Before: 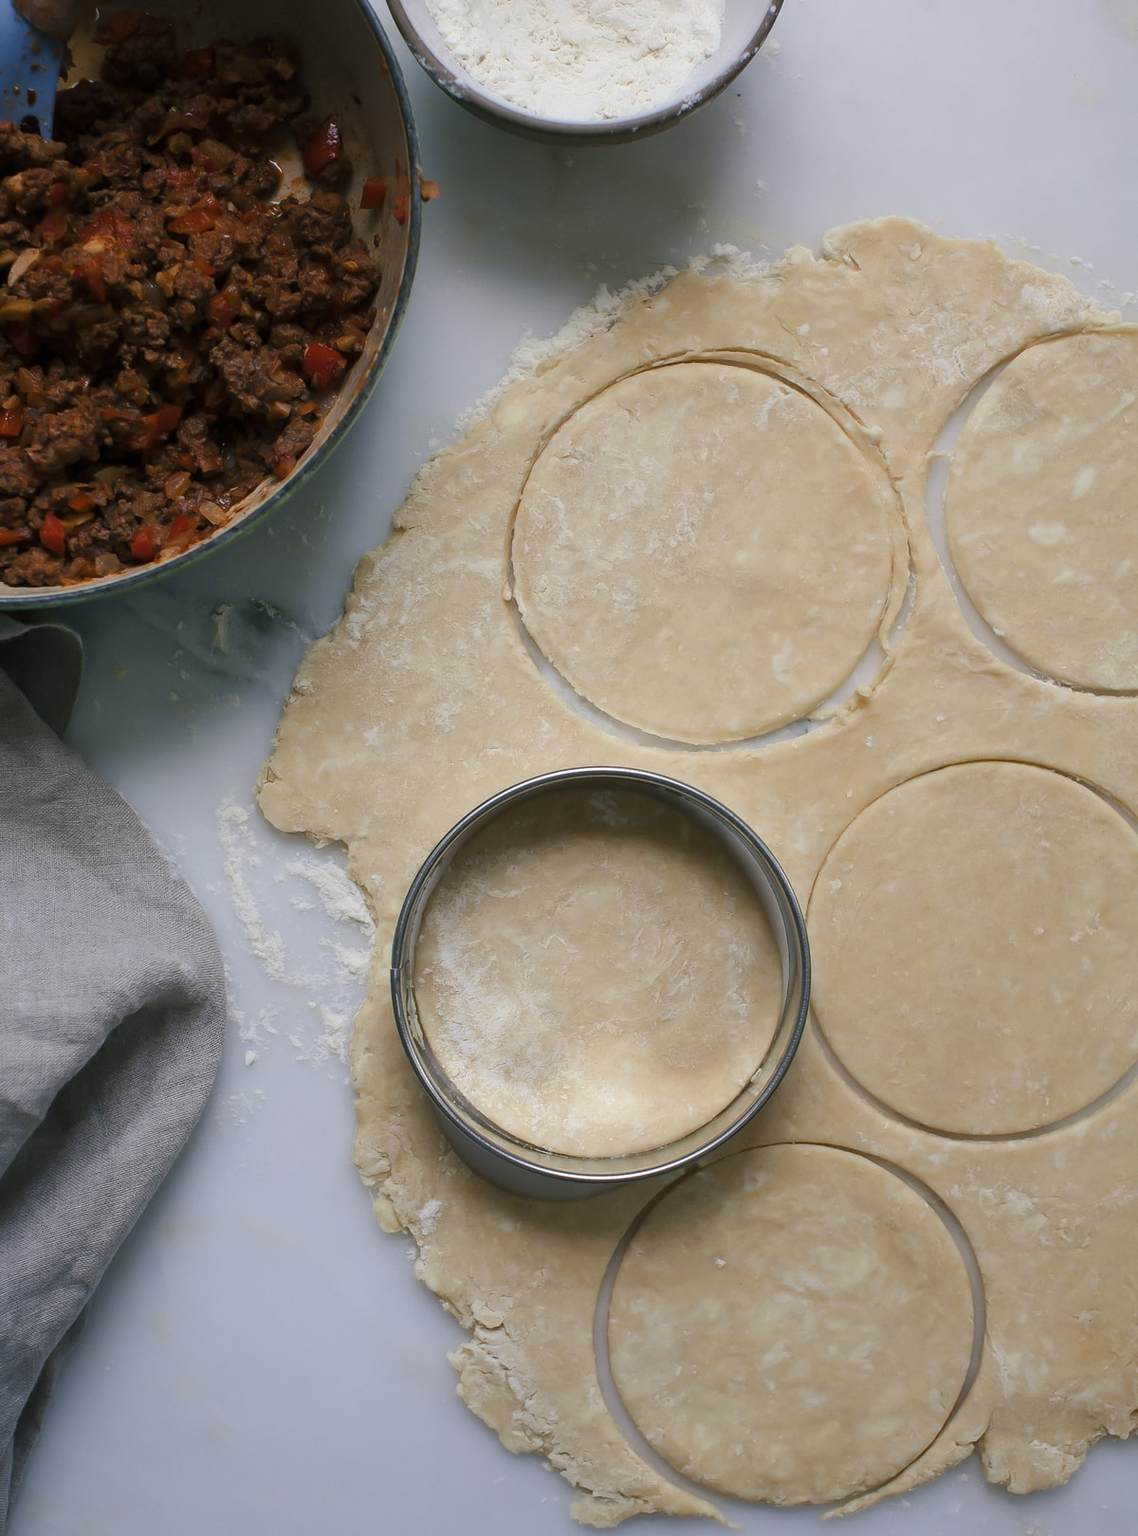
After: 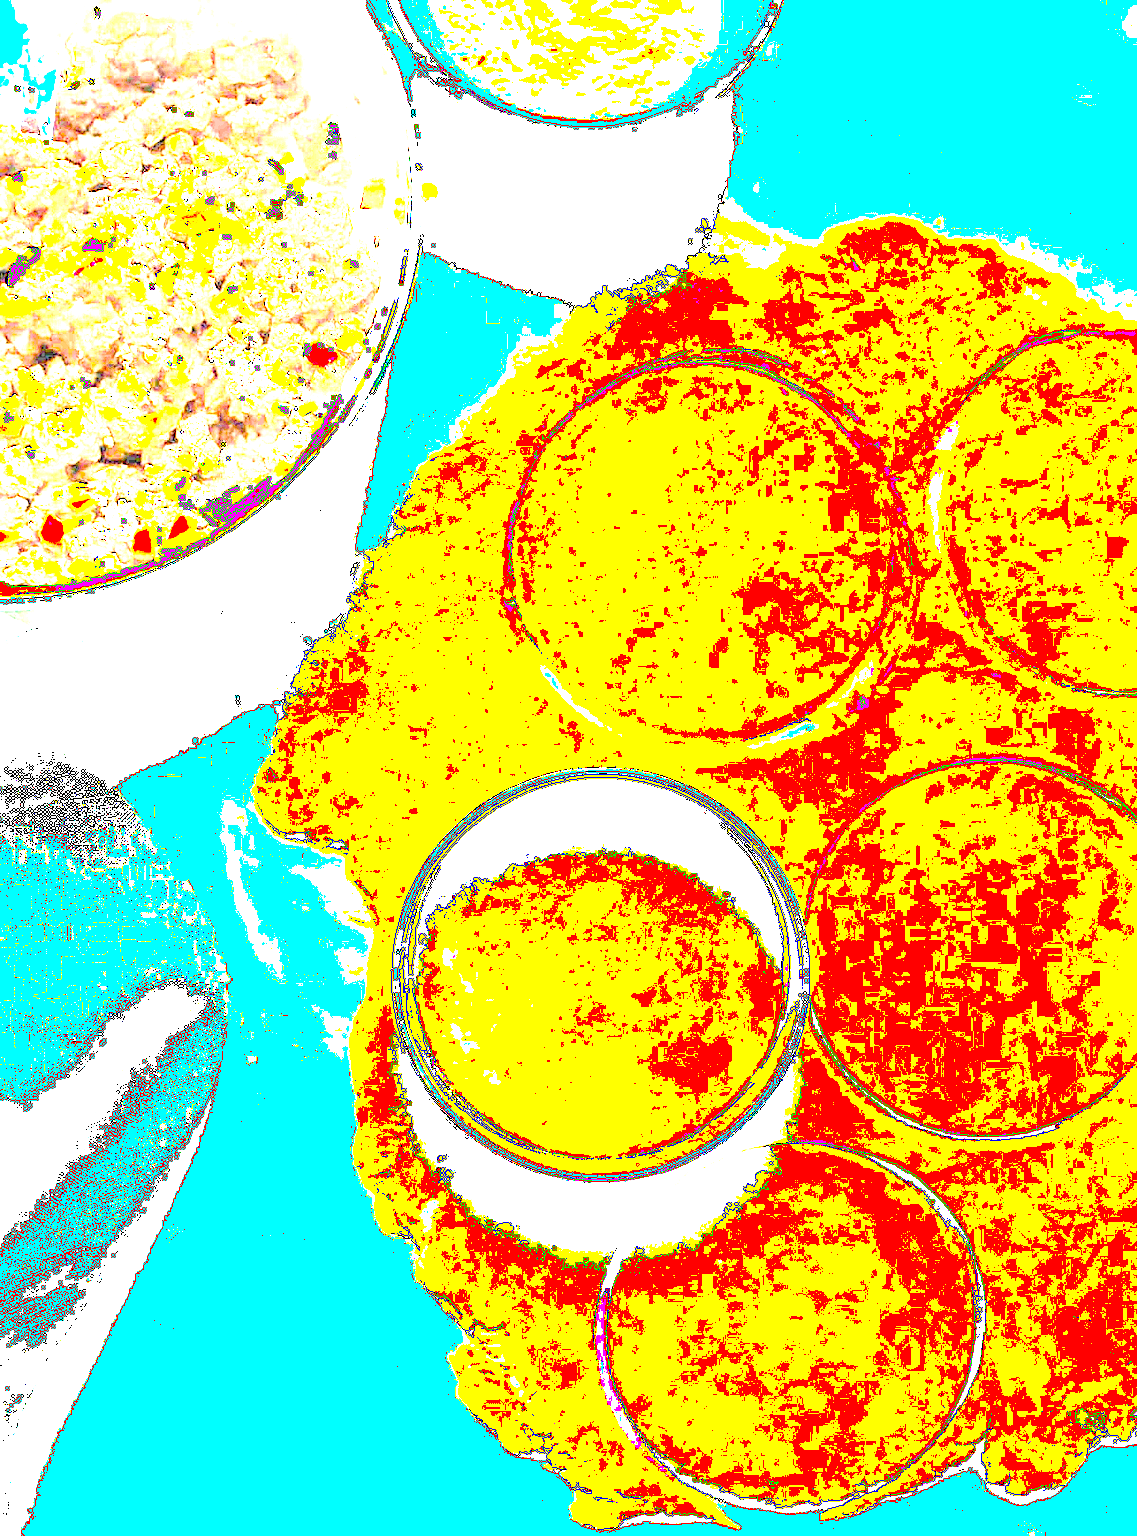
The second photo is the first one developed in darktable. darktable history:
exposure: exposure 7.92 EV, compensate exposure bias true, compensate highlight preservation false
tone curve: curves: ch0 [(0.003, 0) (0.066, 0.023) (0.149, 0.094) (0.264, 0.238) (0.395, 0.401) (0.517, 0.553) (0.716, 0.743) (0.813, 0.846) (1, 1)]; ch1 [(0, 0) (0.164, 0.115) (0.337, 0.332) (0.39, 0.398) (0.464, 0.461) (0.501, 0.5) (0.521, 0.529) (0.571, 0.588) (0.652, 0.681) (0.733, 0.749) (0.811, 0.796) (1, 1)]; ch2 [(0, 0) (0.337, 0.382) (0.464, 0.476) (0.501, 0.502) (0.527, 0.54) (0.556, 0.567) (0.6, 0.59) (0.687, 0.675) (1, 1)], color space Lab, independent channels, preserve colors none
sharpen: on, module defaults
color balance rgb: perceptual saturation grading › global saturation 0.956%, perceptual brilliance grading › highlights 9.771%, perceptual brilliance grading › shadows -4.52%, global vibrance 20%
